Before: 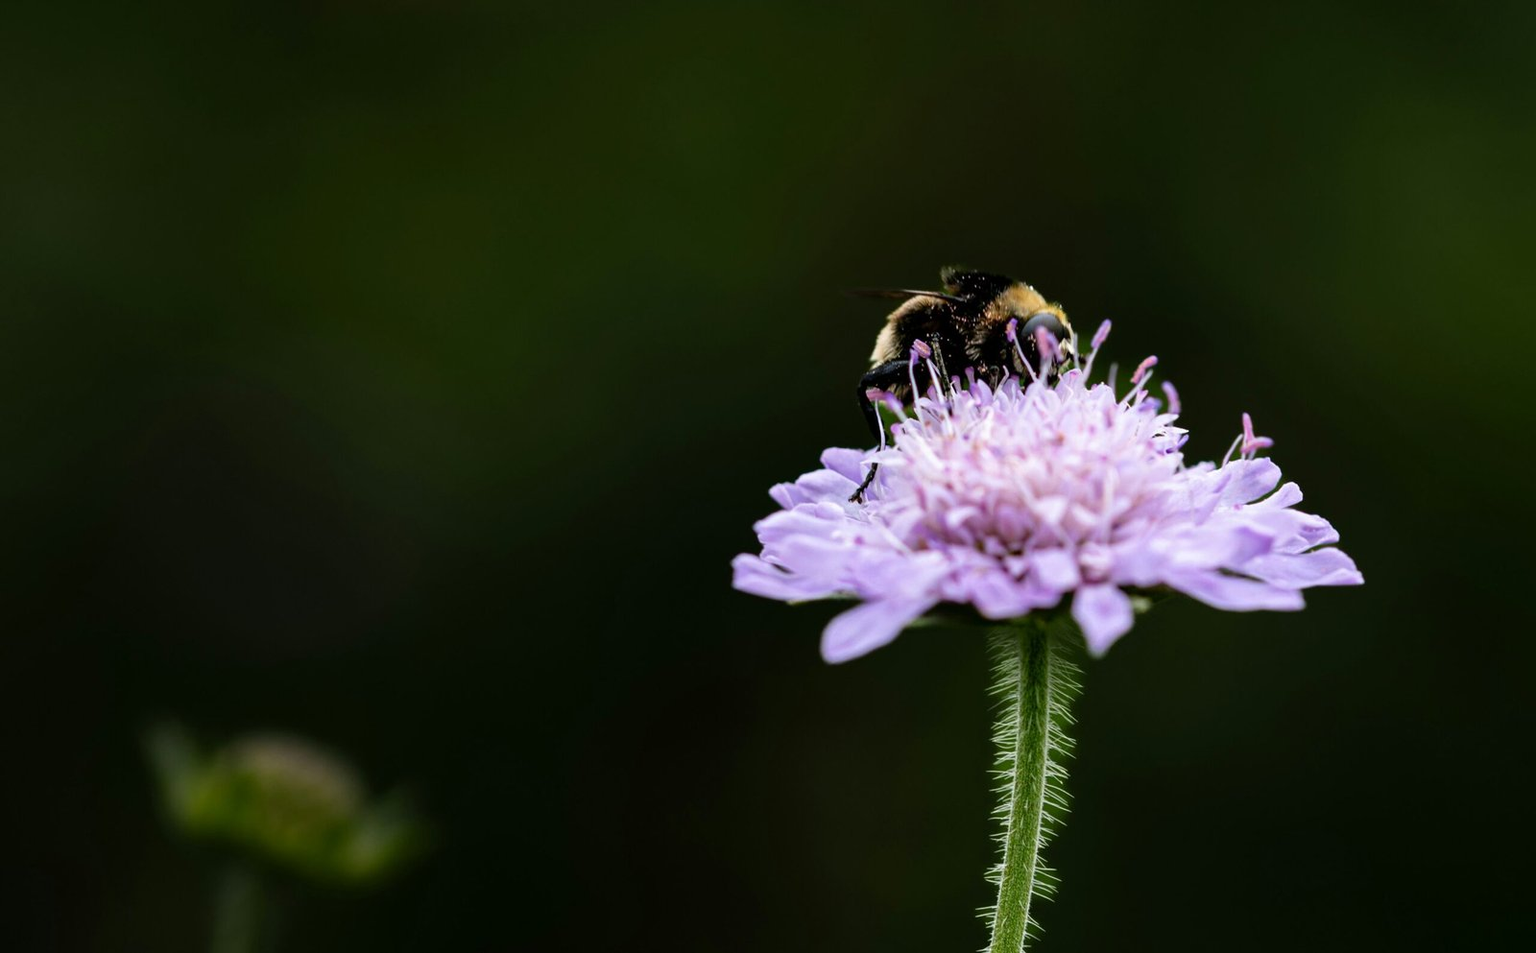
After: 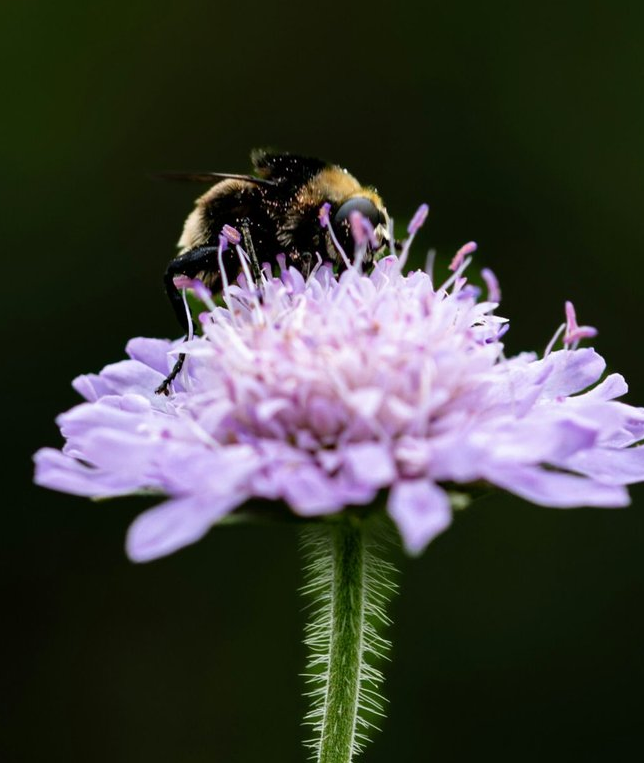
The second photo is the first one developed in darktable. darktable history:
color correction: highlights a* -0.096, highlights b* 0.087
crop: left 45.618%, top 13.053%, right 14.127%, bottom 10.035%
